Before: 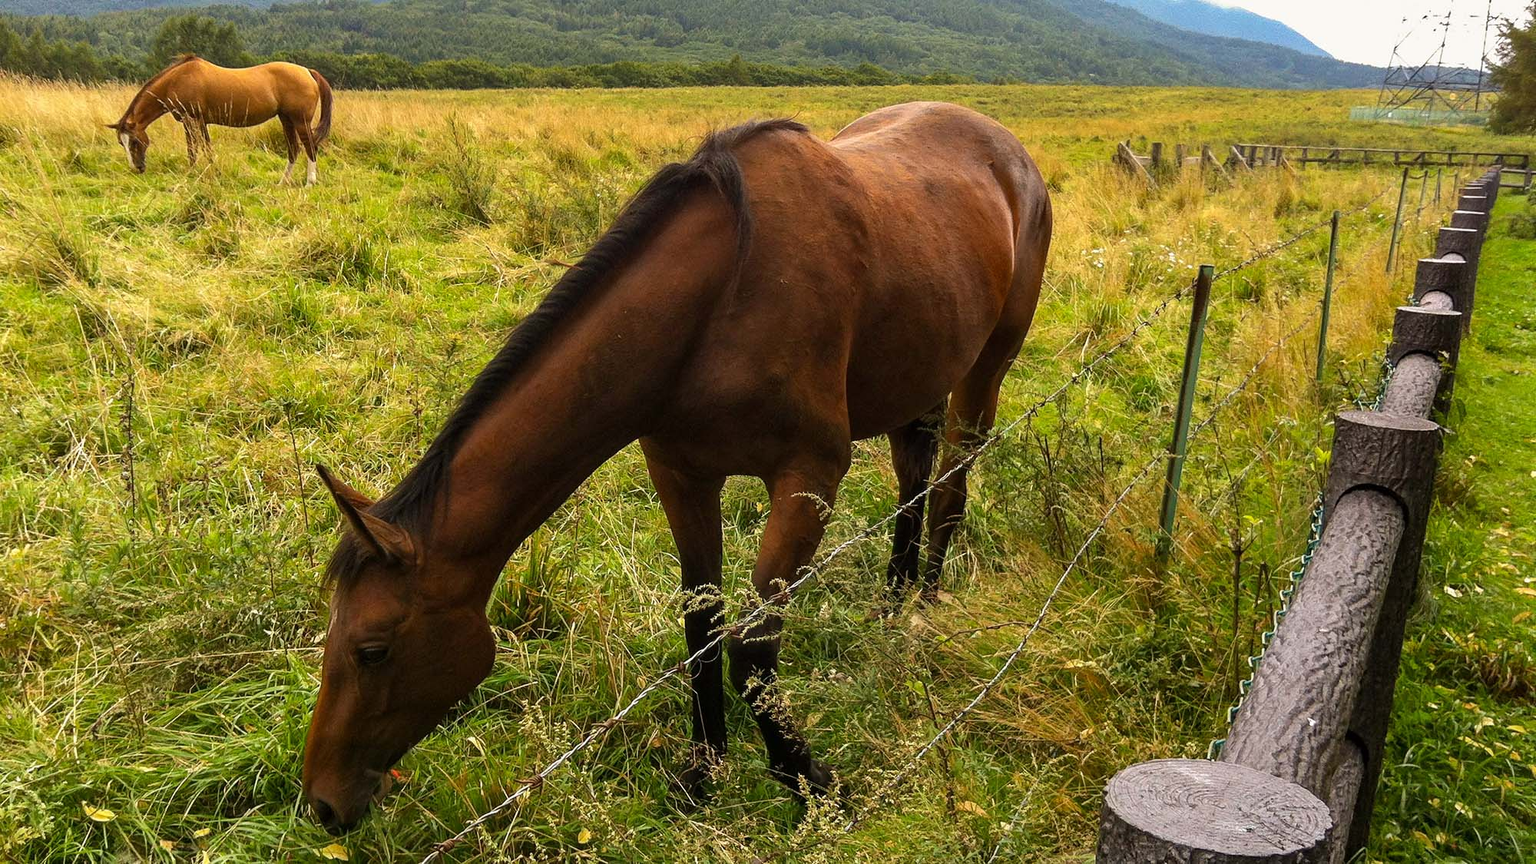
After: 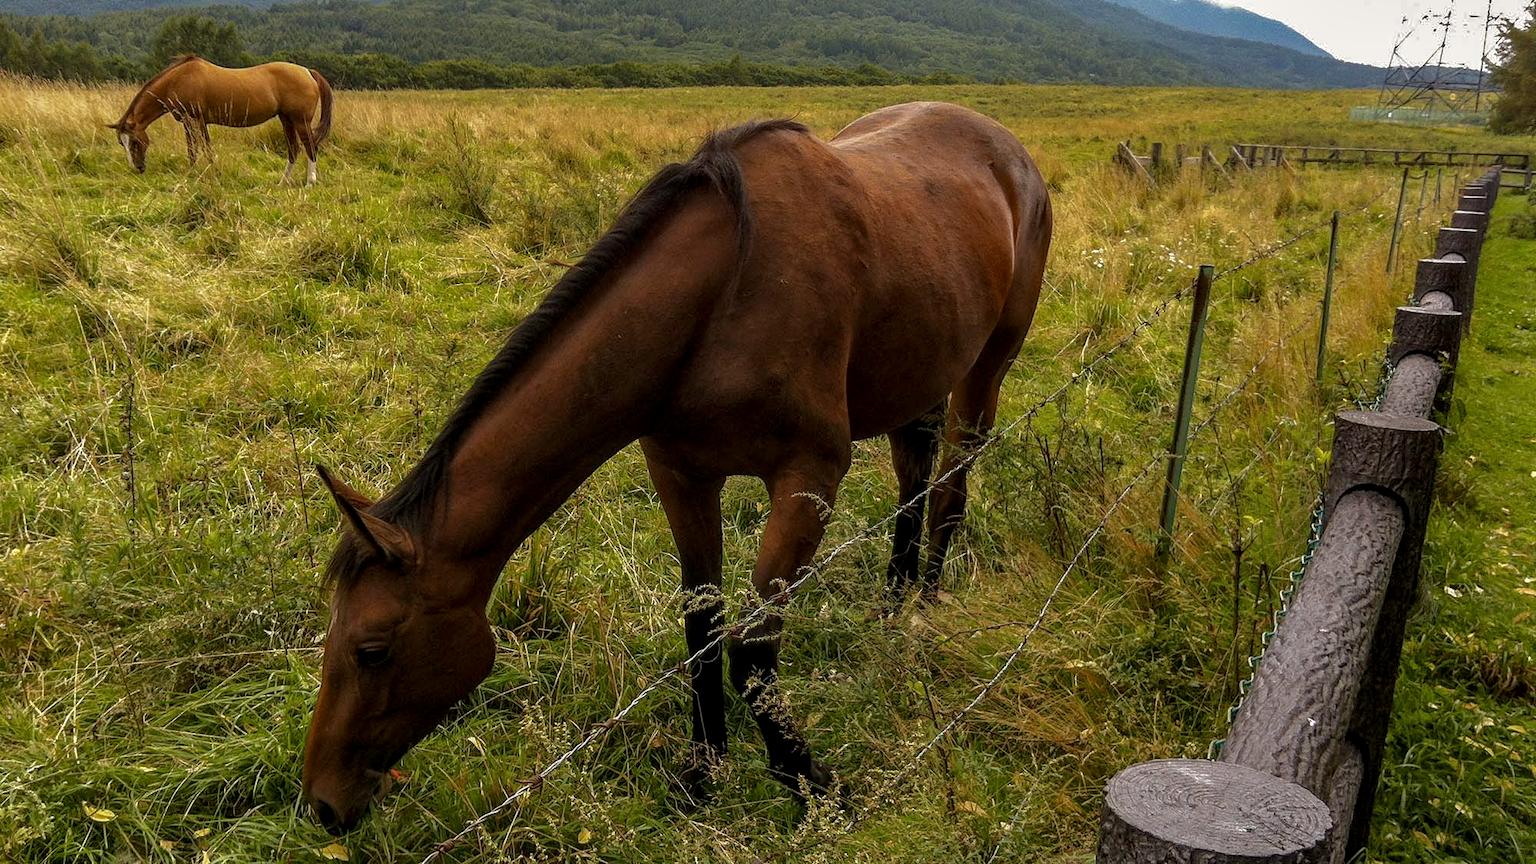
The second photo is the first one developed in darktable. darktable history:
local contrast: on, module defaults
color zones: curves: ch2 [(0, 0.5) (0.143, 0.5) (0.286, 0.489) (0.415, 0.421) (0.571, 0.5) (0.714, 0.5) (0.857, 0.5) (1, 0.5)]
base curve: curves: ch0 [(0, 0) (0.841, 0.609) (1, 1)]
shadows and highlights: shadows 13.89, white point adjustment 1.29, soften with gaussian
